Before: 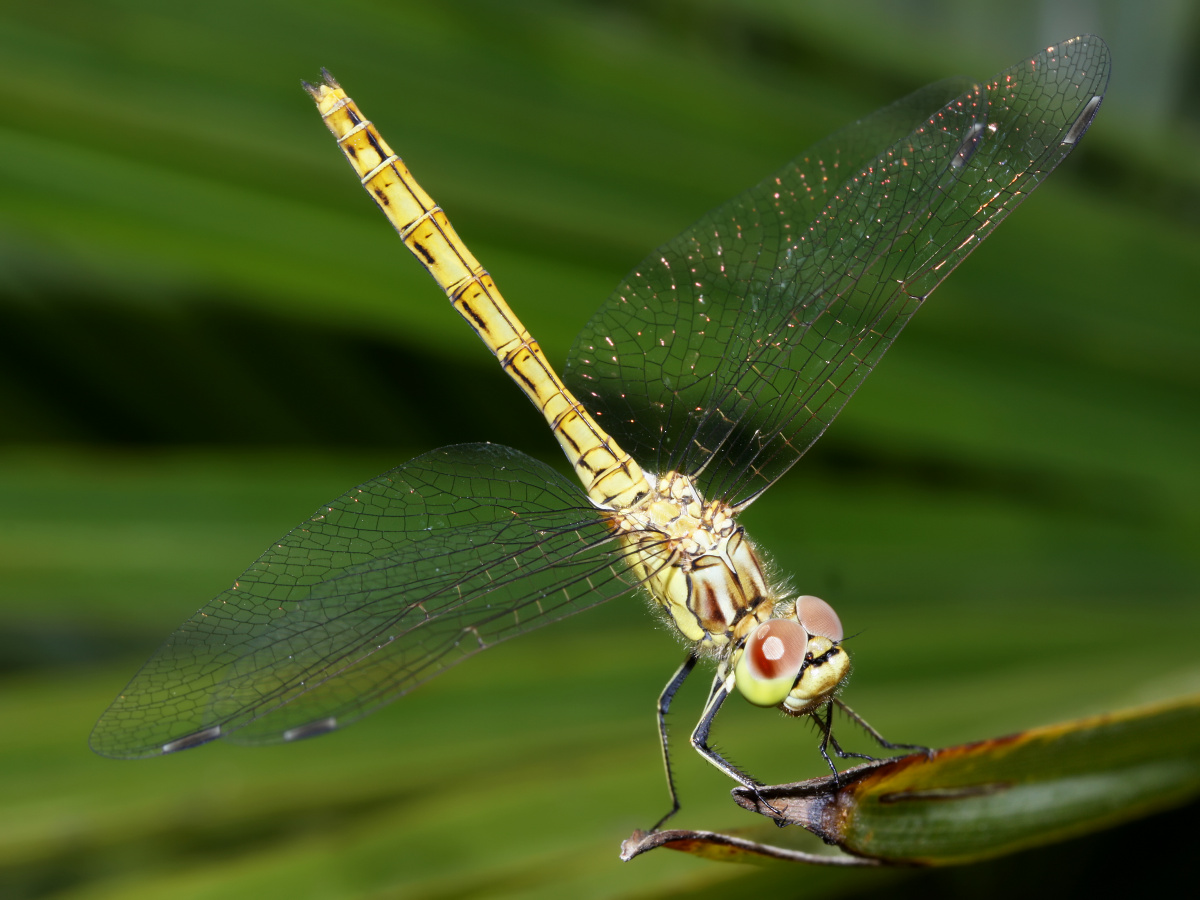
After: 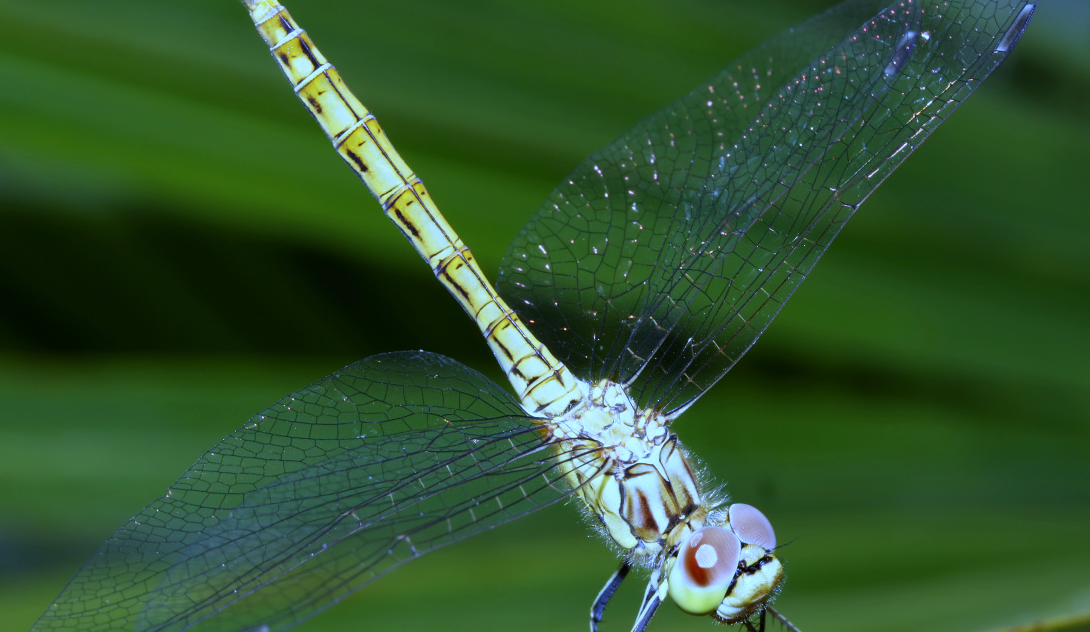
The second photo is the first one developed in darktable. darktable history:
white balance: red 0.766, blue 1.537
crop: left 5.596%, top 10.314%, right 3.534%, bottom 19.395%
